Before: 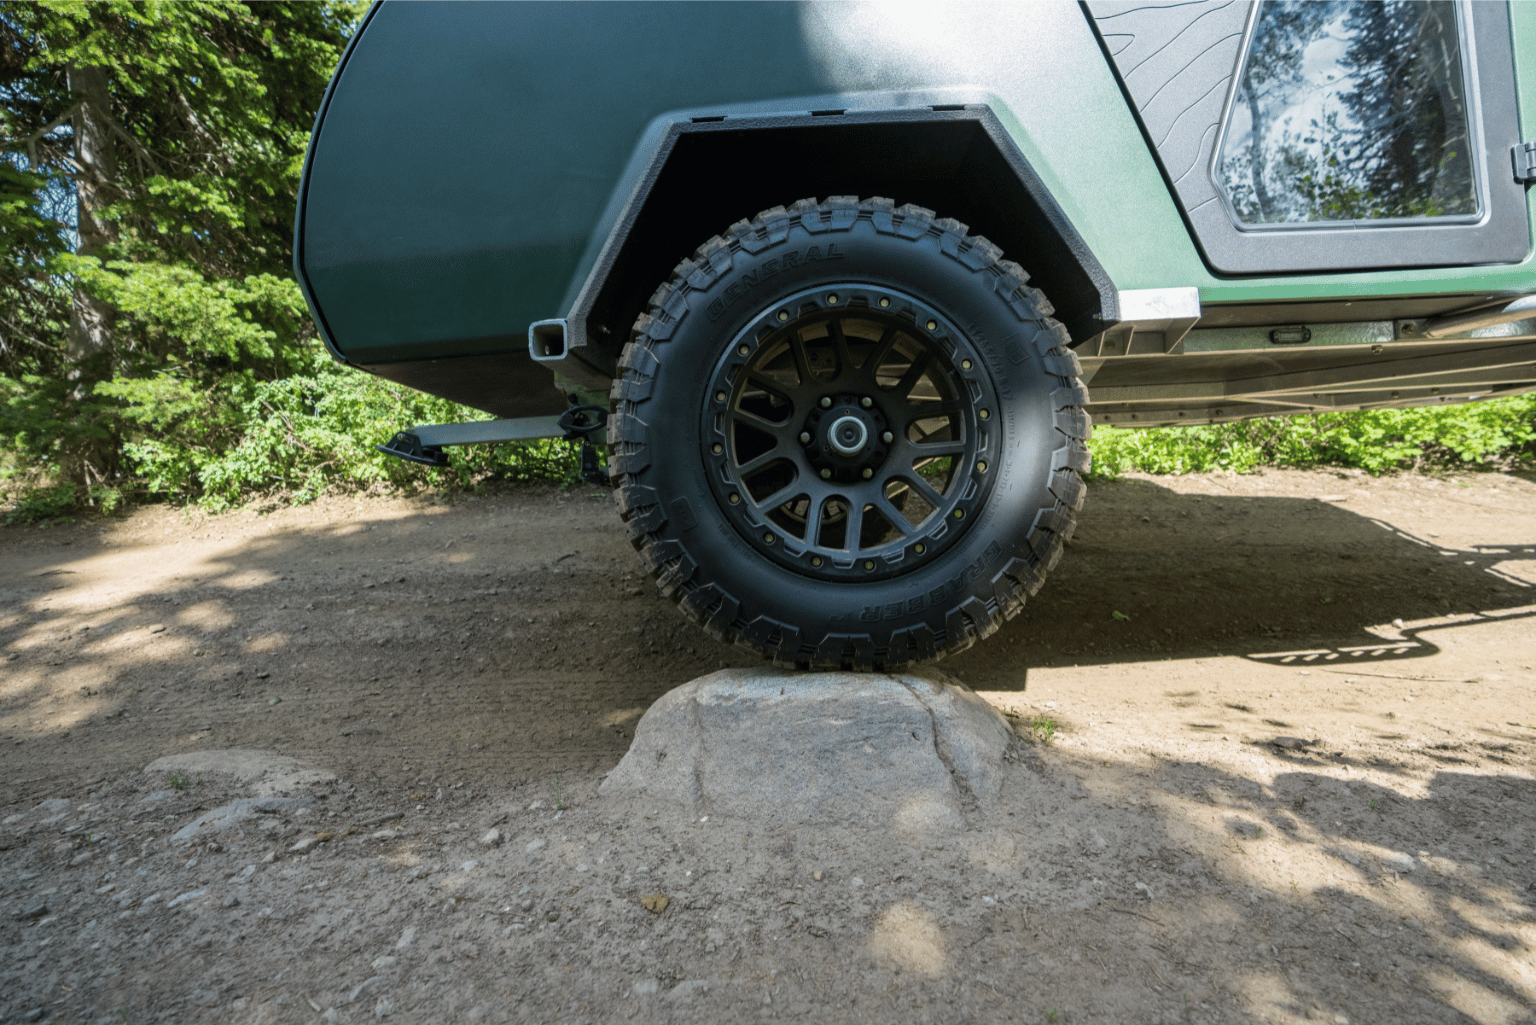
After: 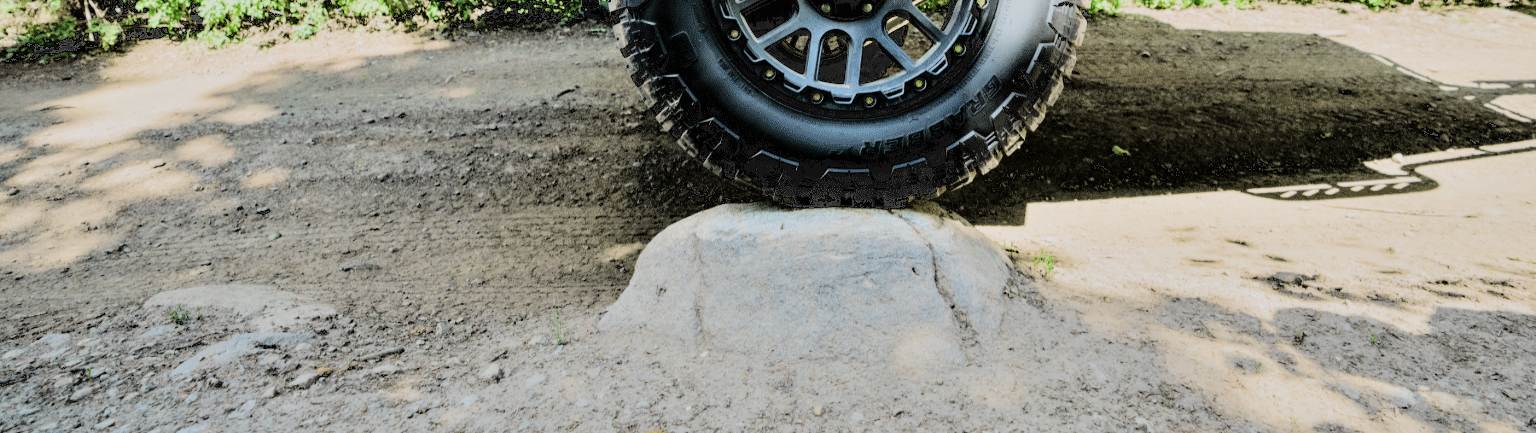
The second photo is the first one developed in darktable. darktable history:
contrast equalizer: octaves 7, y [[0.6 ×6], [0.55 ×6], [0 ×6], [0 ×6], [0 ×6]]
crop: top 45.393%, bottom 12.278%
filmic rgb: black relative exposure -7.65 EV, white relative exposure 4.56 EV, hardness 3.61, add noise in highlights 0.001, preserve chrominance luminance Y, color science v3 (2019), use custom middle-gray values true, contrast in highlights soft
tone equalizer: -7 EV 0.161 EV, -6 EV 0.565 EV, -5 EV 1.13 EV, -4 EV 1.31 EV, -3 EV 1.13 EV, -2 EV 0.6 EV, -1 EV 0.148 EV, edges refinement/feathering 500, mask exposure compensation -1.57 EV, preserve details no
